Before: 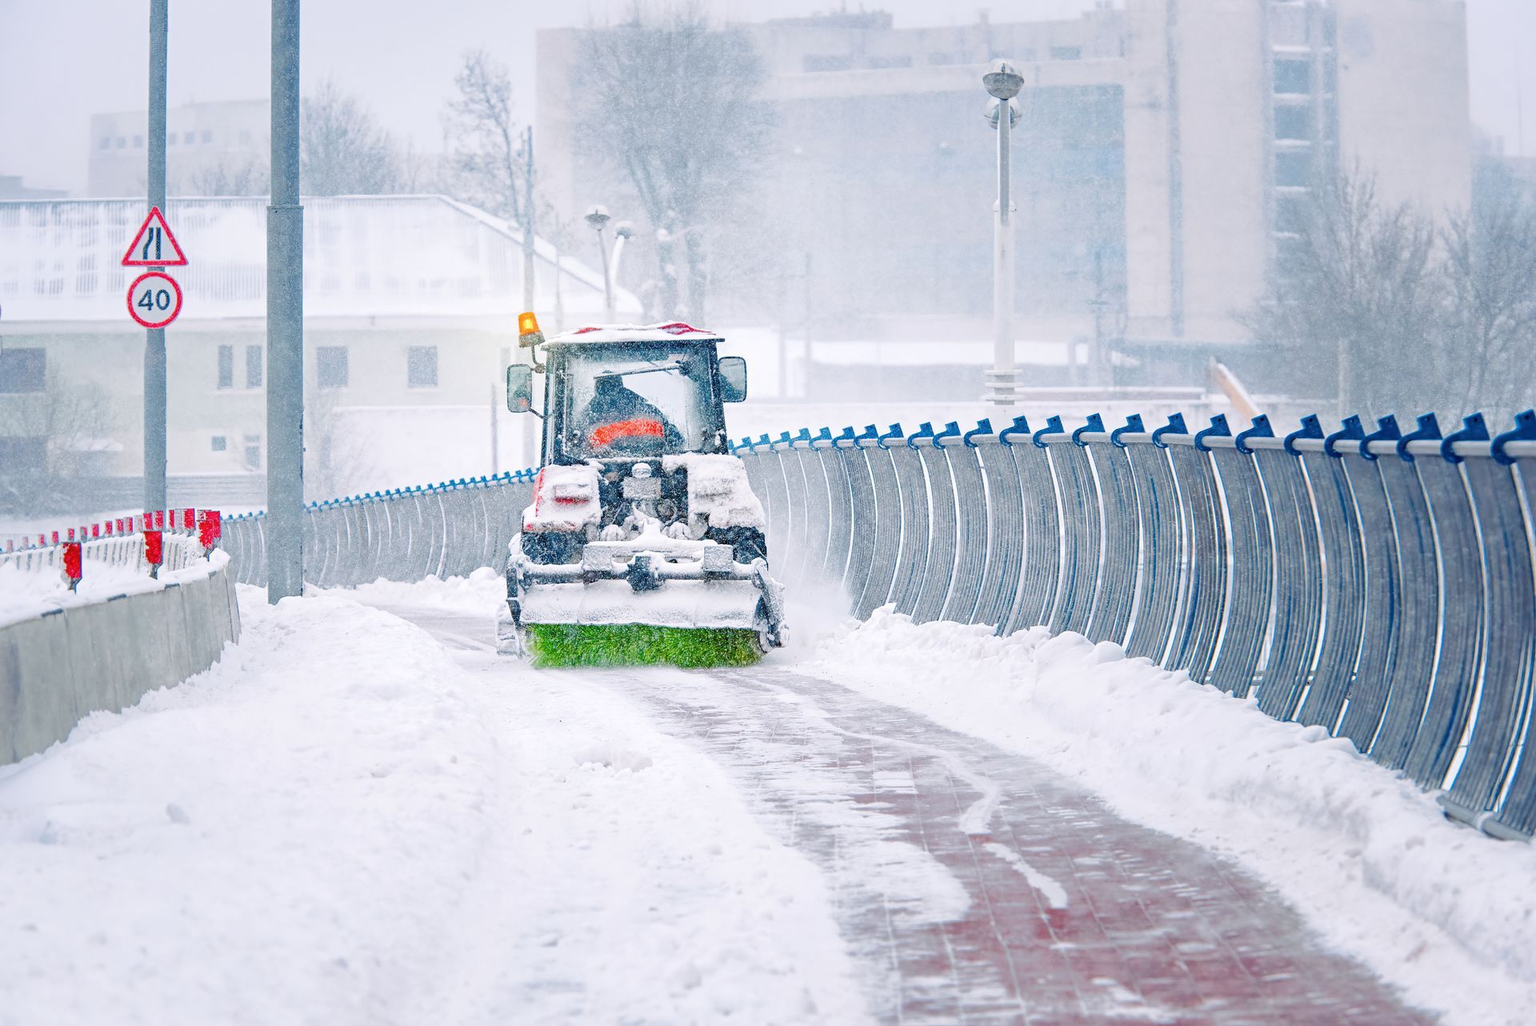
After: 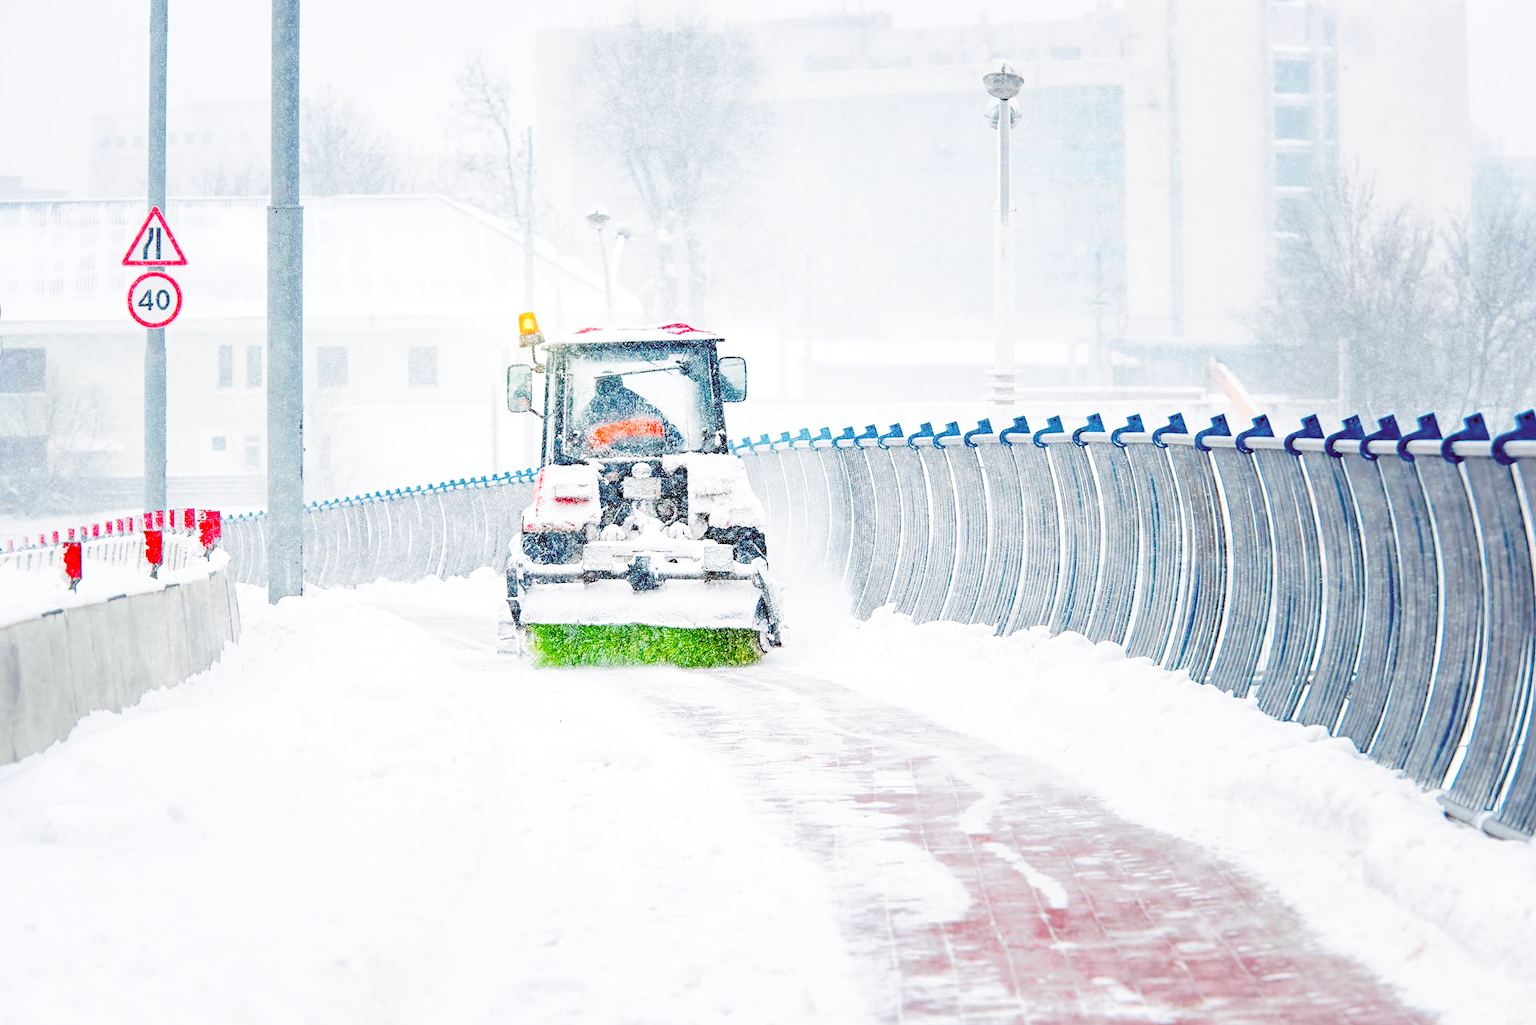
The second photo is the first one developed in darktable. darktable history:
color correction: highlights a* -0.482, highlights b* 0.161, shadows a* 4.66, shadows b* 20.72
base curve: curves: ch0 [(0, 0) (0.036, 0.037) (0.121, 0.228) (0.46, 0.76) (0.859, 0.983) (1, 1)], preserve colors none
